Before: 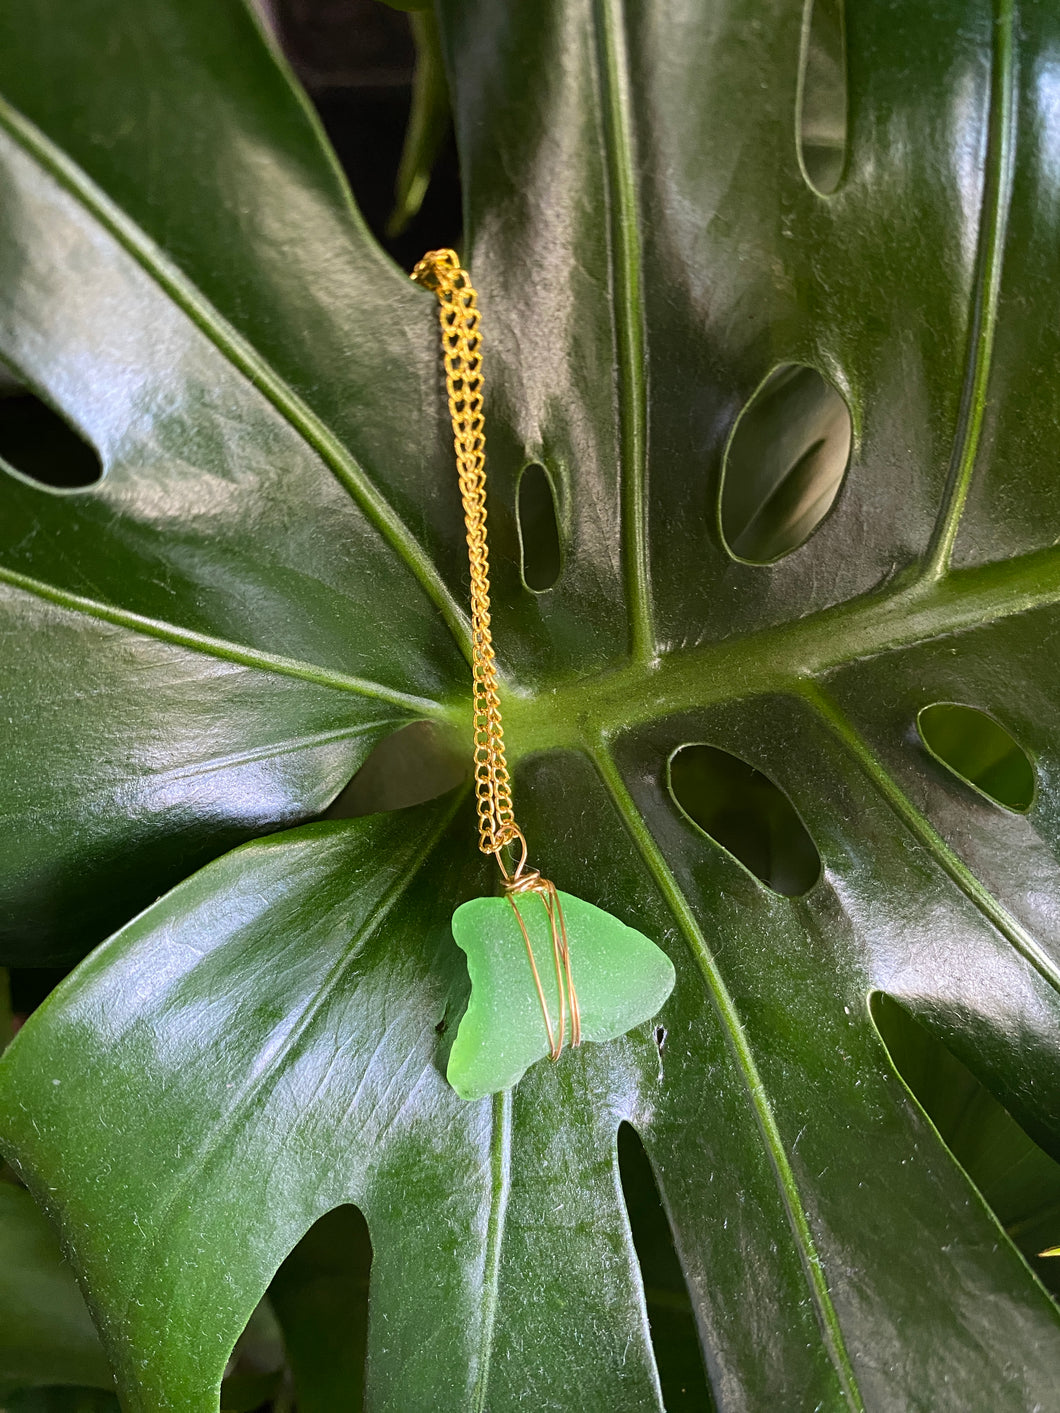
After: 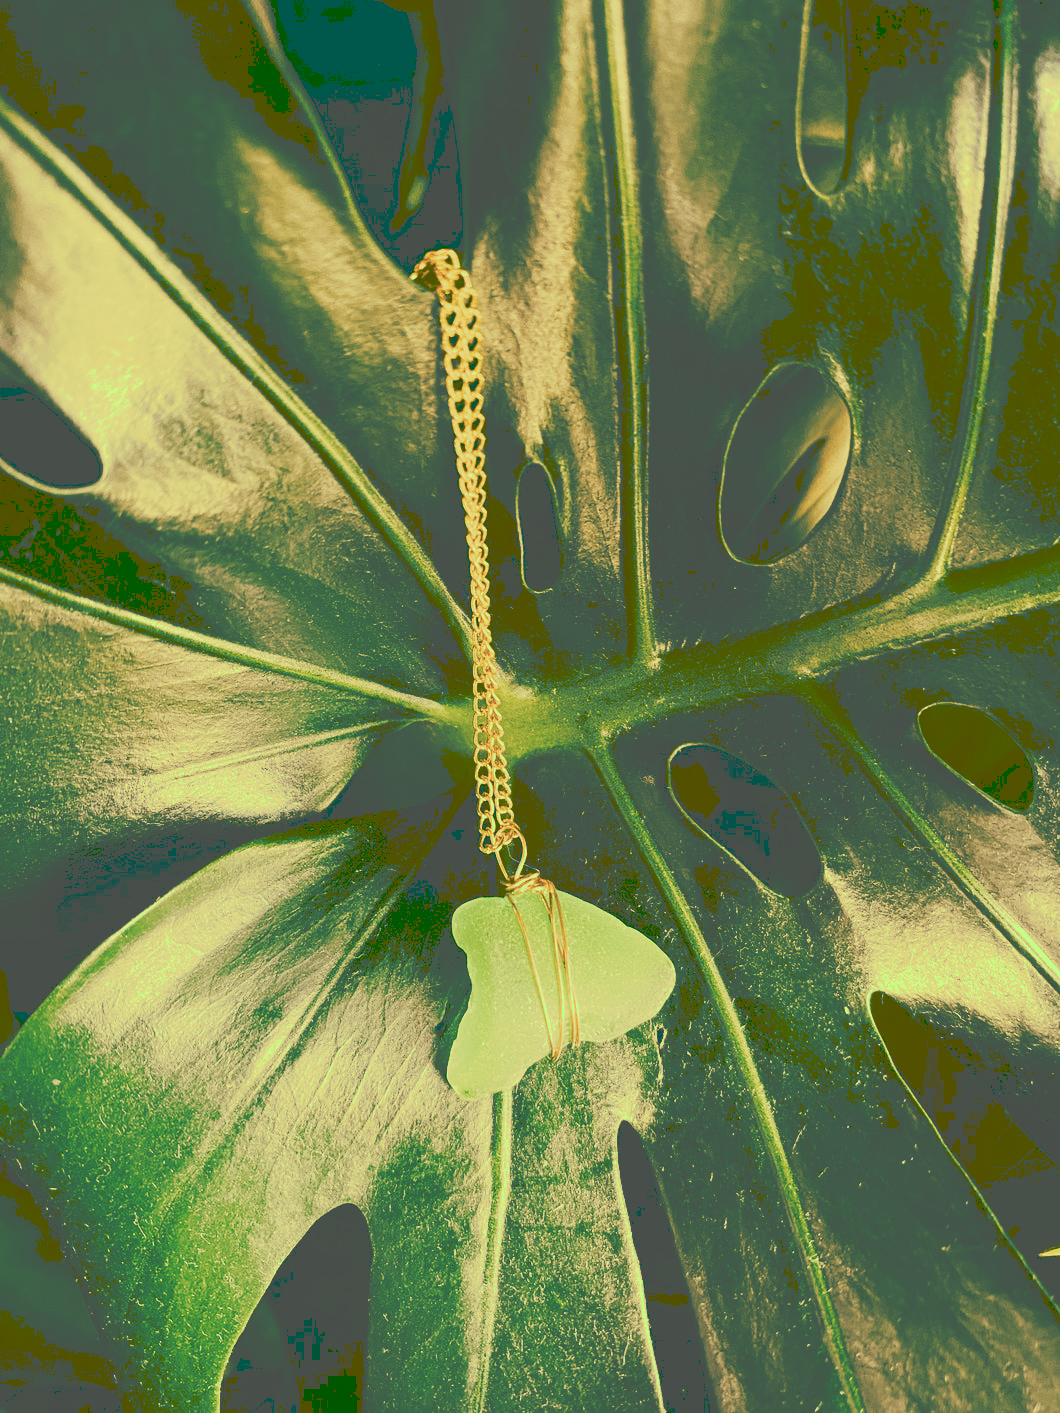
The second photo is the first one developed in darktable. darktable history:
tone curve: curves: ch0 [(0, 0) (0.003, 0.319) (0.011, 0.319) (0.025, 0.319) (0.044, 0.319) (0.069, 0.319) (0.1, 0.32) (0.136, 0.322) (0.177, 0.328) (0.224, 0.338) (0.277, 0.361) (0.335, 0.395) (0.399, 0.451) (0.468, 0.549) (0.543, 0.657) (0.623, 0.739) (0.709, 0.799) (0.801, 0.846) (0.898, 0.867) (1, 1)], preserve colors none
color look up table: target L [94.49, 90.26, 96.2, 86.26, 75.5, 66.6, 62.74, 55.6, 54.79, 39.99, 24.89, 17, 203.02, 82.56, 67.71, 70.21, 70.76, 60.95, 52.17, 42.13, 51.25, 37.23, 34.99, 21.93, 17.4, 17, 97.26, 86.87, 70.7, 83.59, 74.43, 68.58, 66.48, 74.95, 45.94, 40.75, 40.33, 51.18, 34.08, 38.03, 27.65, 19.06, 20.49, 20.56, 80.64, 73.79, 52.97, 45, 23.93], target a [-31.51, -21.84, -41.02, -41.77, -27.29, -2.997, -30.36, -11.56, -17.71, -41.26, -72.03, -54.18, 0, 0.141, 18.74, 20.26, 19.79, 43.12, 3.054, -4.28, 33.04, 14.06, 10.04, -65.93, -55.1, -54.18, -31.54, -9.252, -2.902, -2.568, -3.359, -1.31, 10.01, 2.062, 38.04, 5.215, -9.07, 15.76, -17.74, 14.85, -7.55, -59.29, -62.86, -62.99, -26.92, -12.34, -10.01, -17.29, -70.18], target b [75.73, 67.52, 75.73, 61.13, 43.05, 38.64, 38.6, 47.51, 24.35, 68.04, 42.1, 28.54, -0.002, 54.21, 52.52, 41.56, 38.25, 56.34, 21.93, 71.75, 46.02, 63.26, 59.53, 36.99, 29.22, 28.54, 76.28, 59.23, 37.35, 53.43, 37.76, 31.46, 31.41, 38.65, 16.08, 13.43, 0.012, 10.6, 34.71, -12.24, -16.02, 32.04, 34.46, 34.55, 49.69, 36.62, 12.82, 15.96, 40.33], num patches 49
